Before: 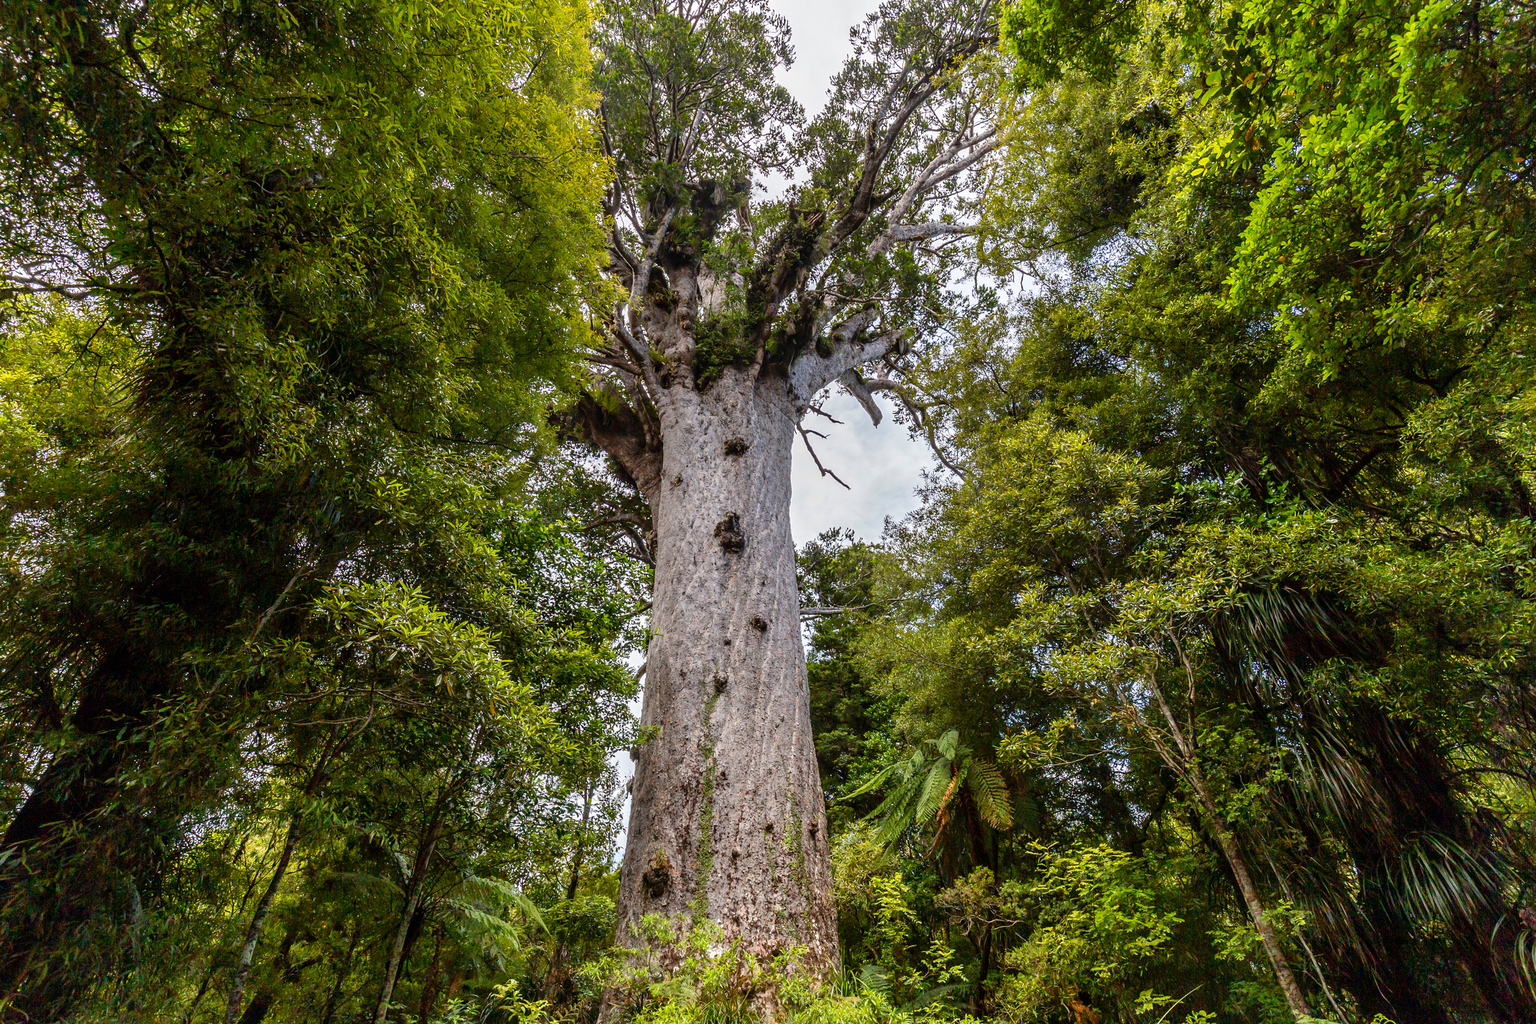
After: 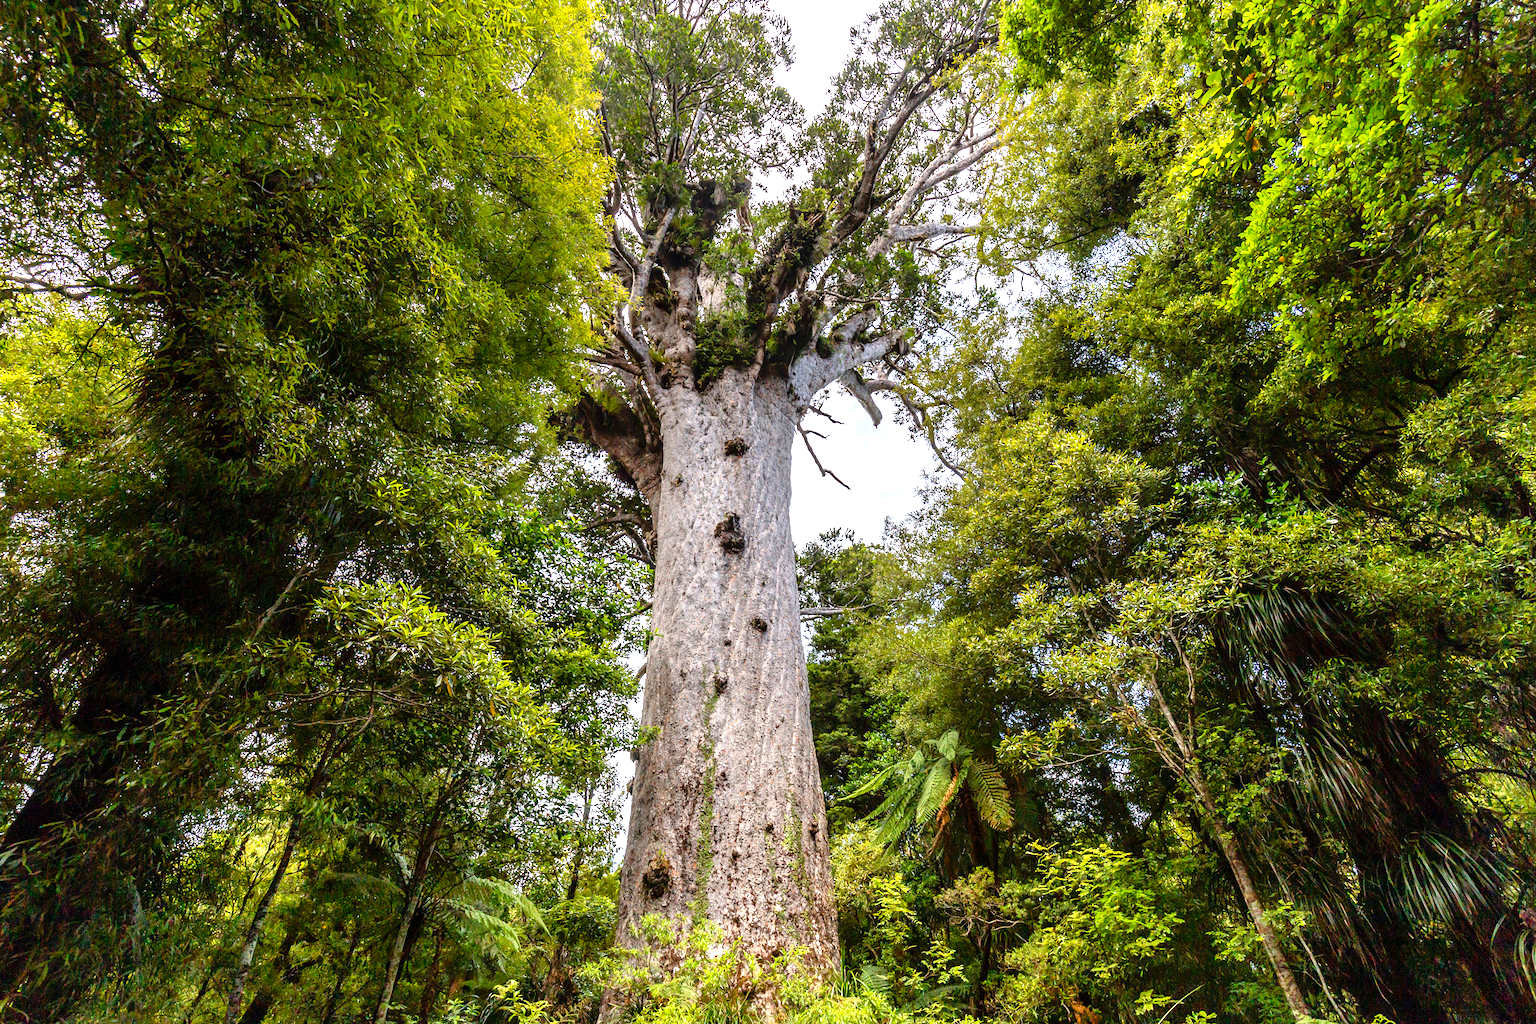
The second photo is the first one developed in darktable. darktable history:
levels: levels [0, 0.435, 0.917]
tone equalizer: -8 EV -0.389 EV, -7 EV -0.354 EV, -6 EV -0.358 EV, -5 EV -0.26 EV, -3 EV 0.229 EV, -2 EV 0.346 EV, -1 EV 0.401 EV, +0 EV 0.426 EV
